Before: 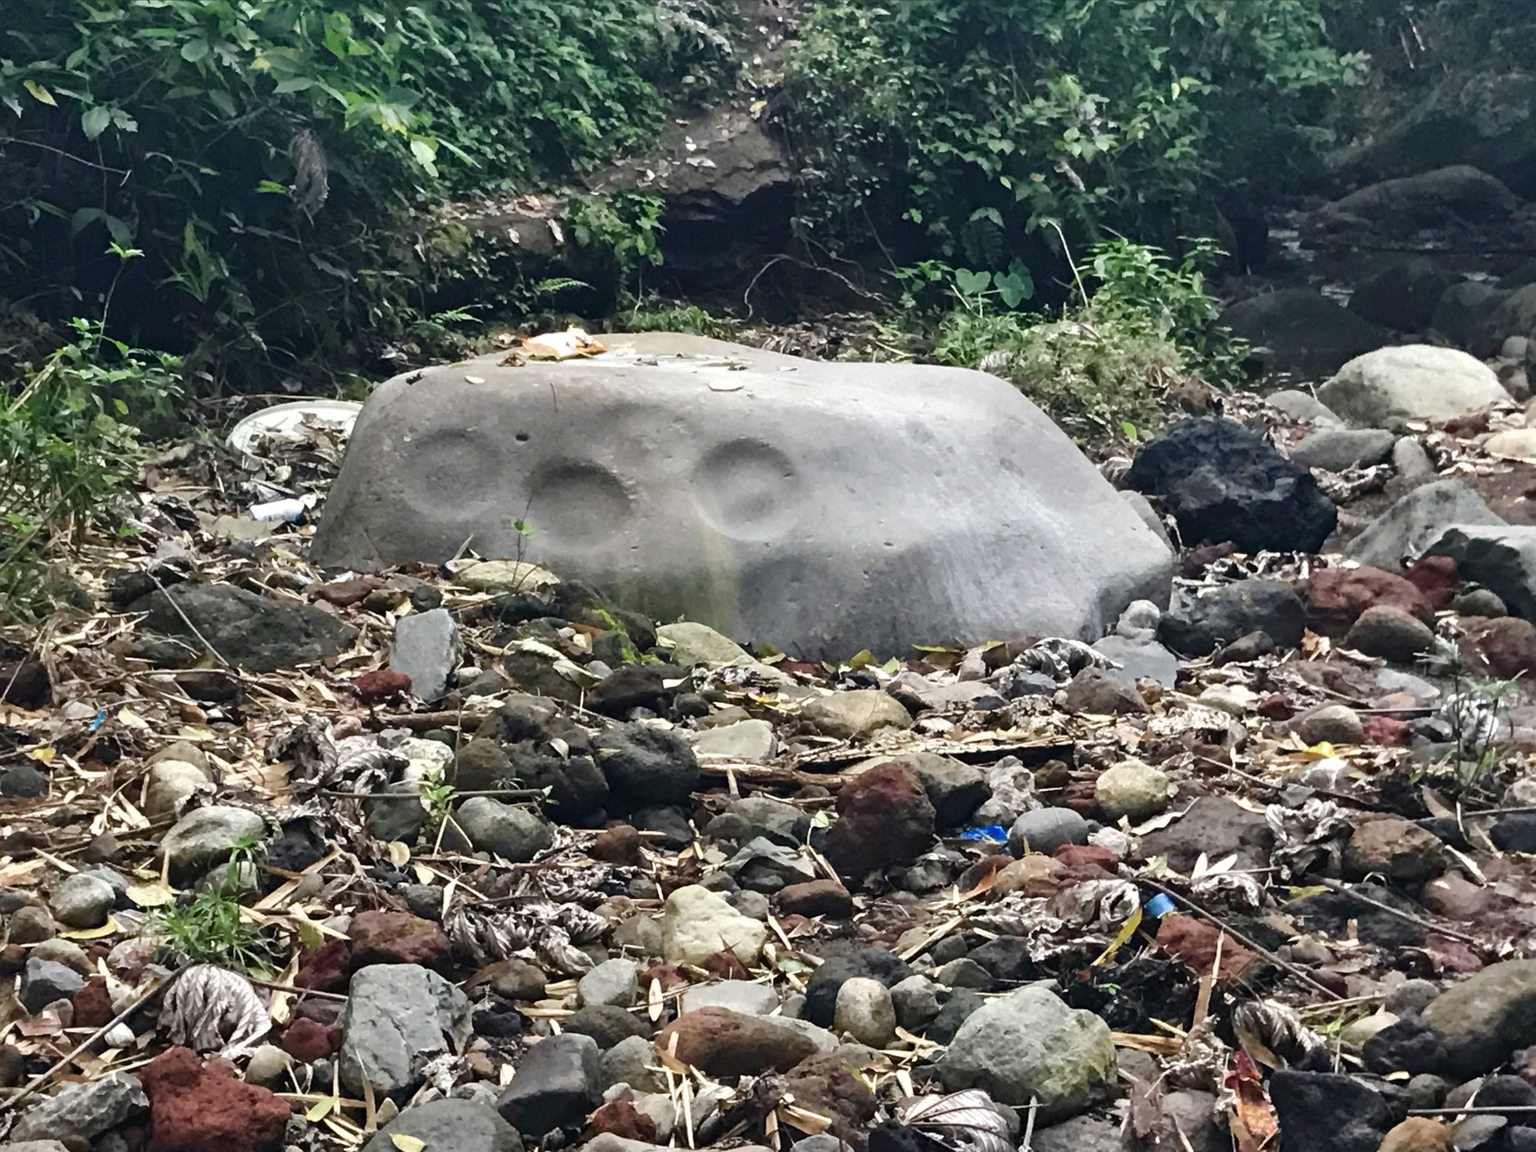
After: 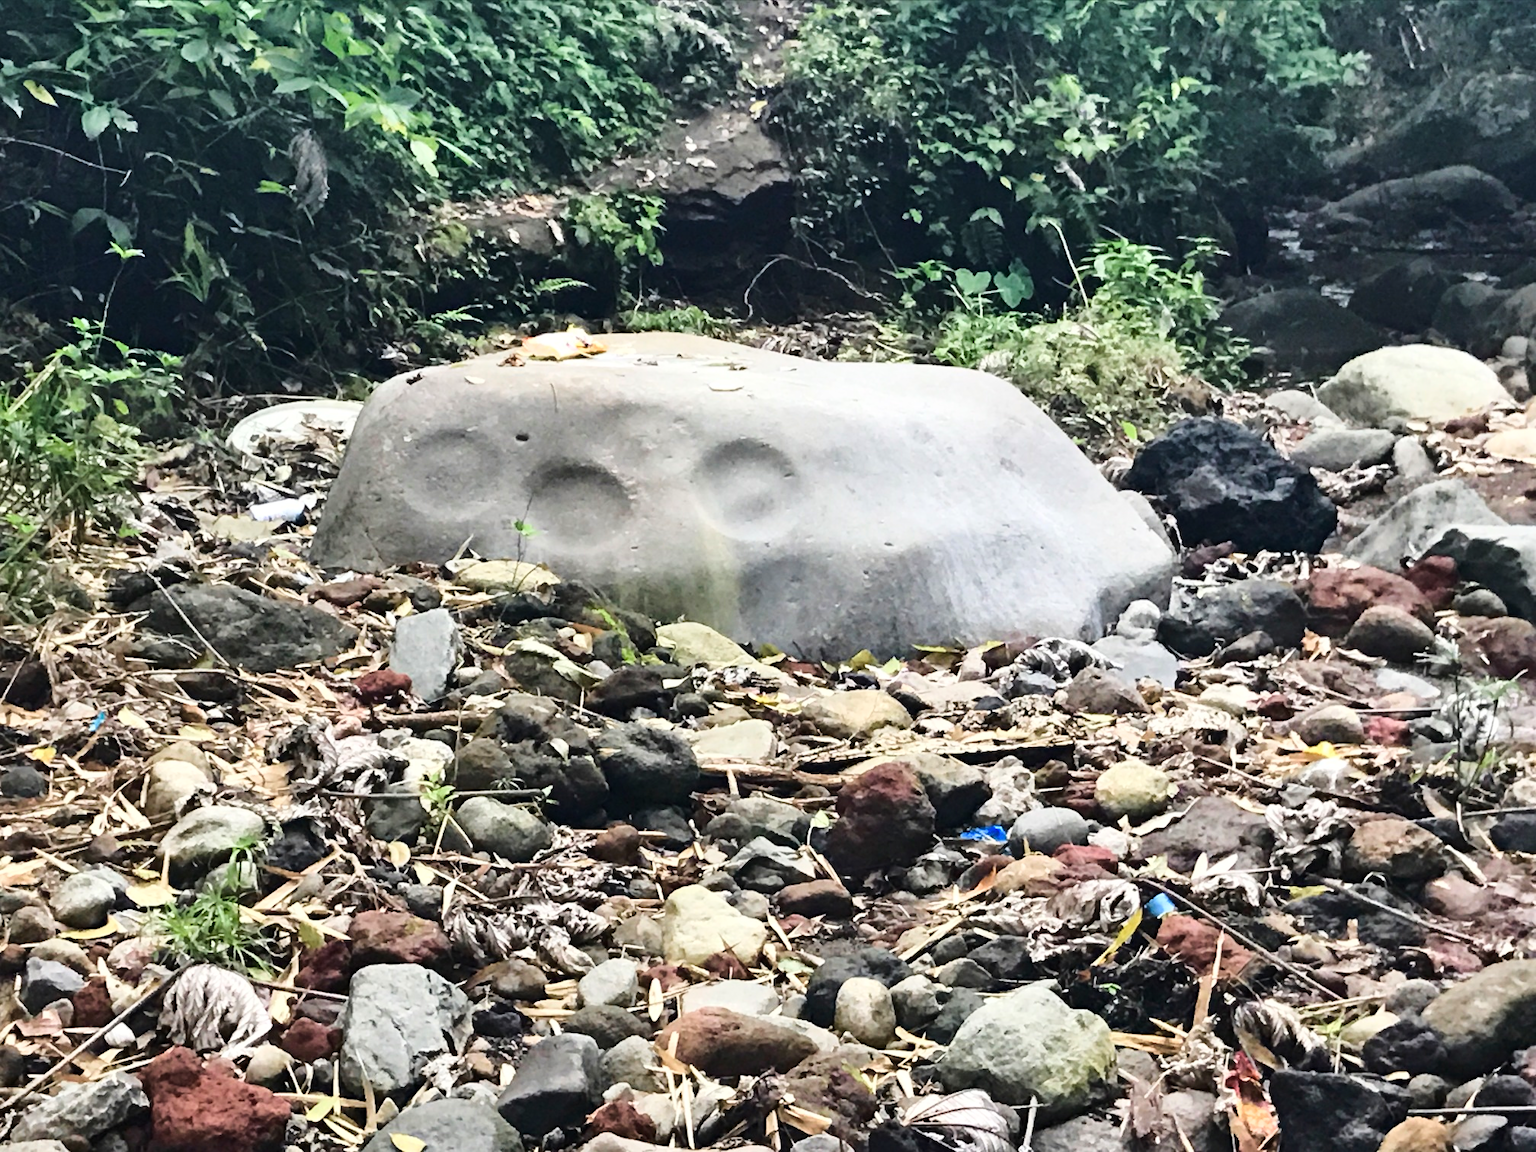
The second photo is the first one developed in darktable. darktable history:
base curve: curves: ch0 [(0, 0) (0.028, 0.03) (0.121, 0.232) (0.46, 0.748) (0.859, 0.968) (1, 1)]
shadows and highlights: radius 125.46, shadows 30.51, highlights -30.51, low approximation 0.01, soften with gaussian
